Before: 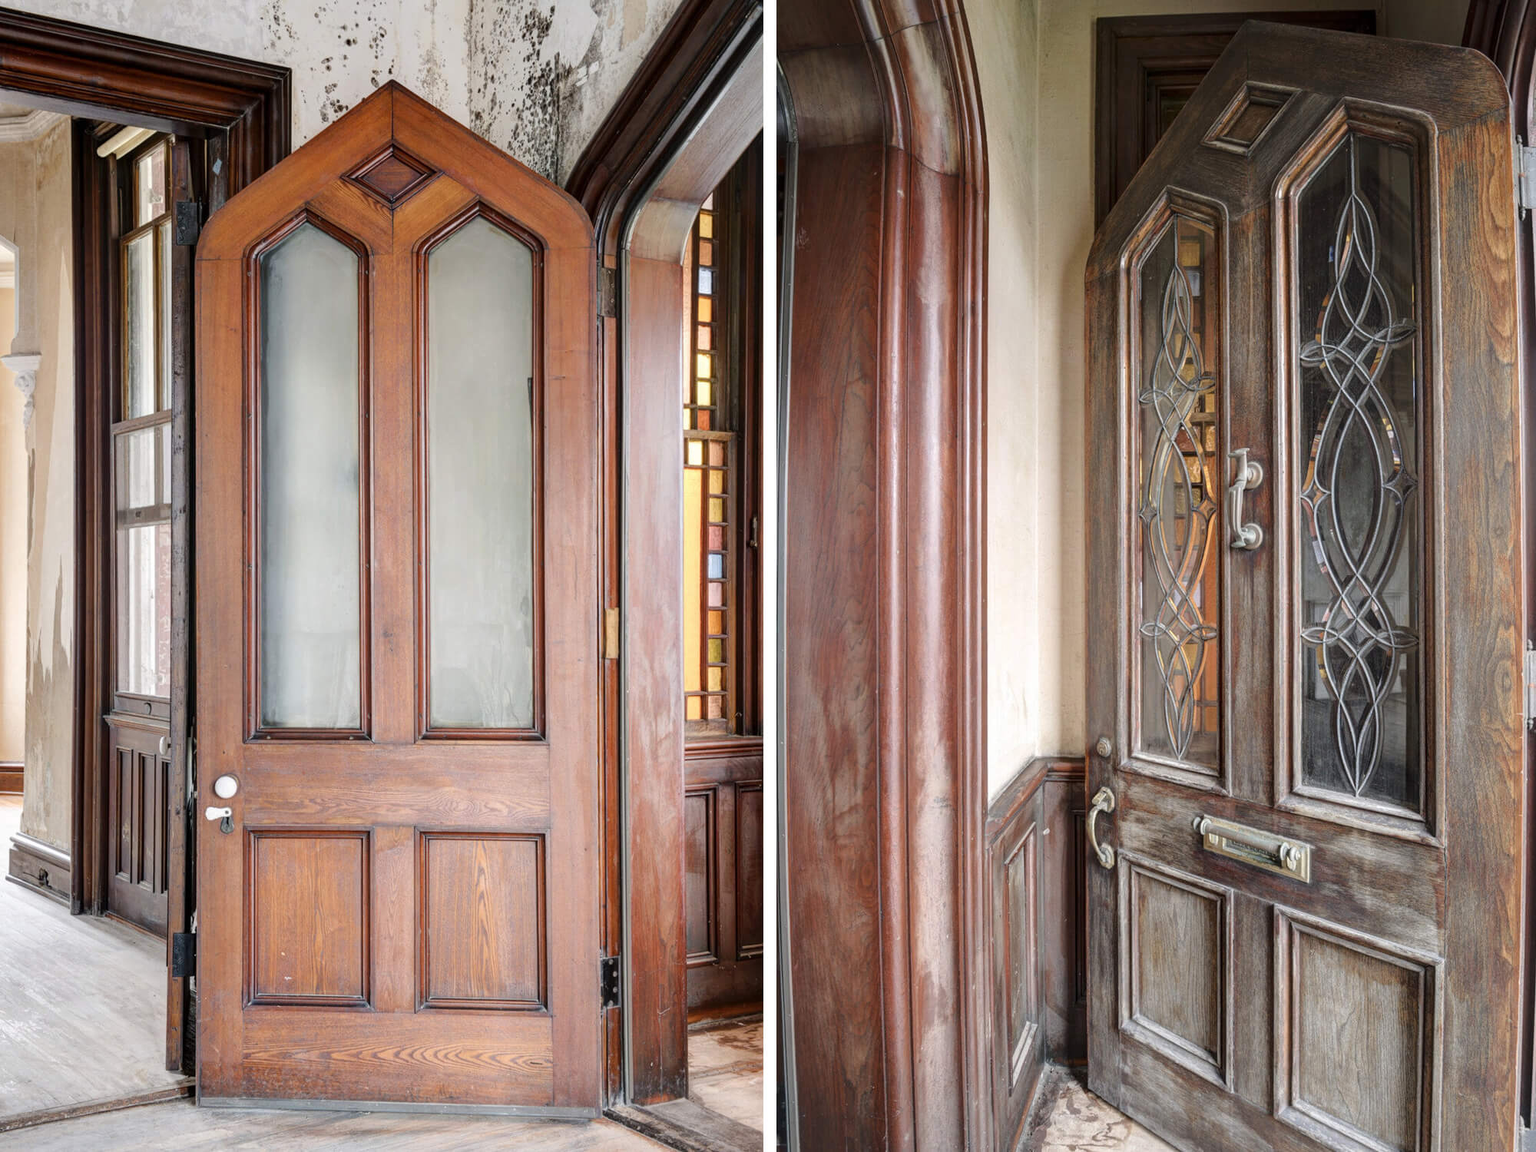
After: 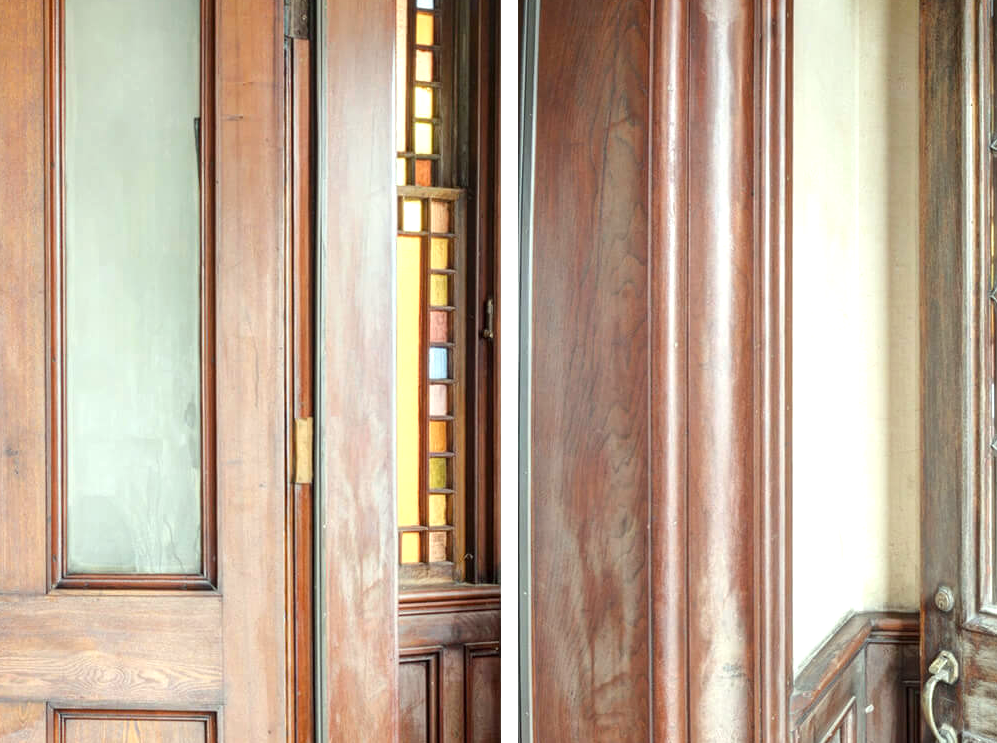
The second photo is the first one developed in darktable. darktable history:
crop: left 24.665%, top 24.982%, right 25.437%, bottom 25.483%
exposure: exposure 0.519 EV, compensate highlight preservation false
color correction: highlights a* -8.23, highlights b* 3.55
